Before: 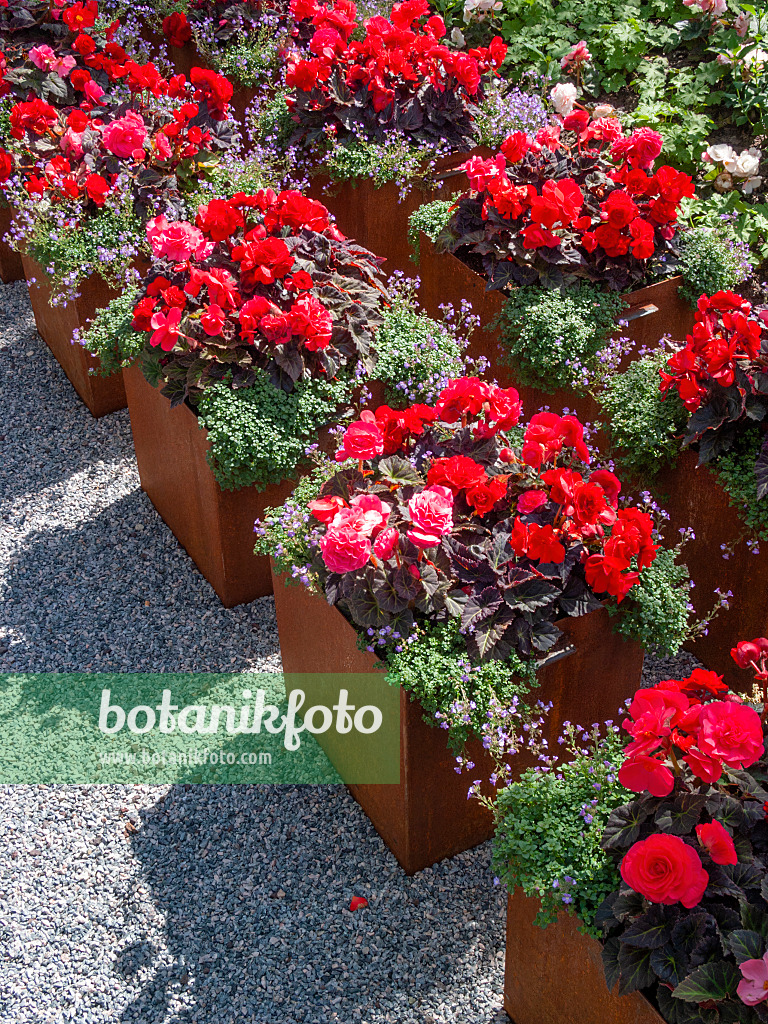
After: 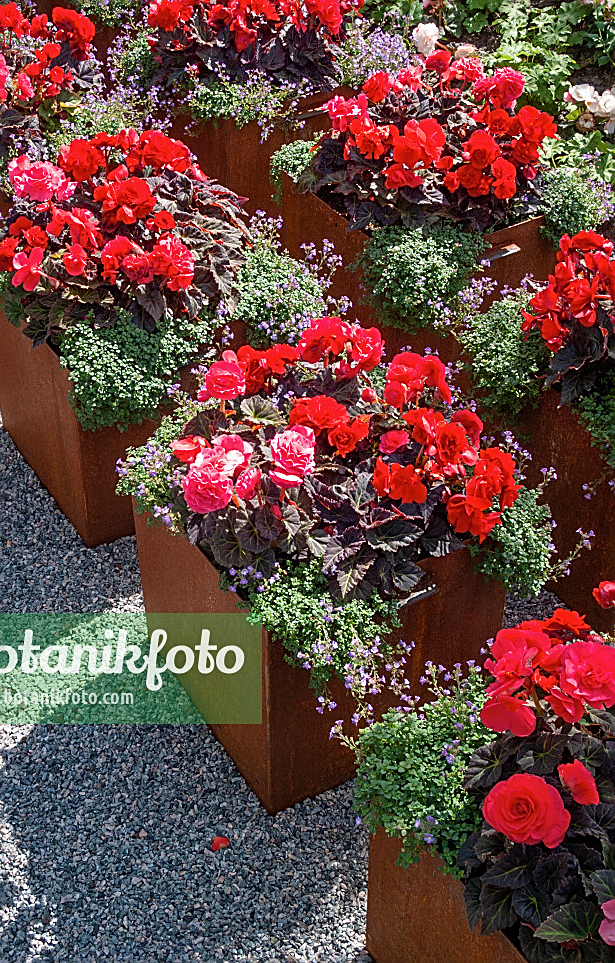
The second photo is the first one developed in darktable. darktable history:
exposure: compensate highlight preservation false
contrast brightness saturation: contrast 0.007, saturation -0.046
sharpen: on, module defaults
crop and rotate: left 18.087%, top 5.869%, right 1.81%
